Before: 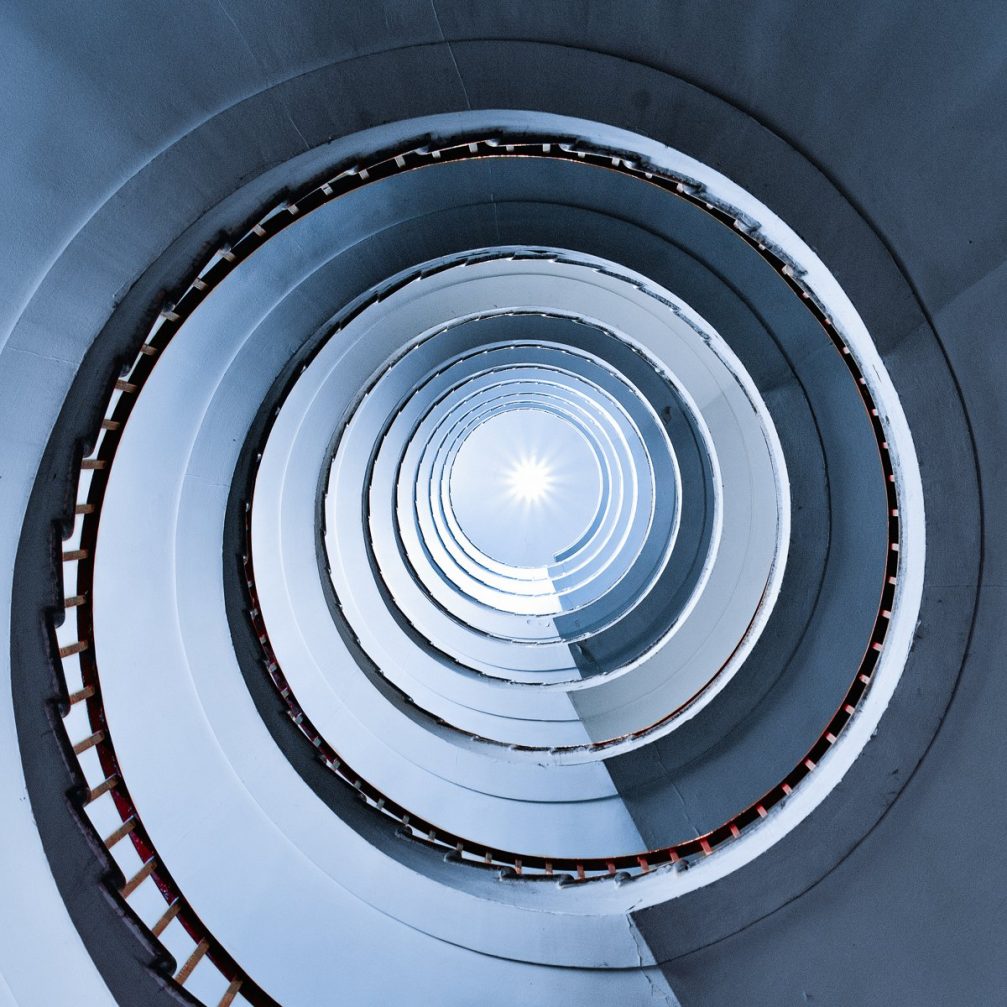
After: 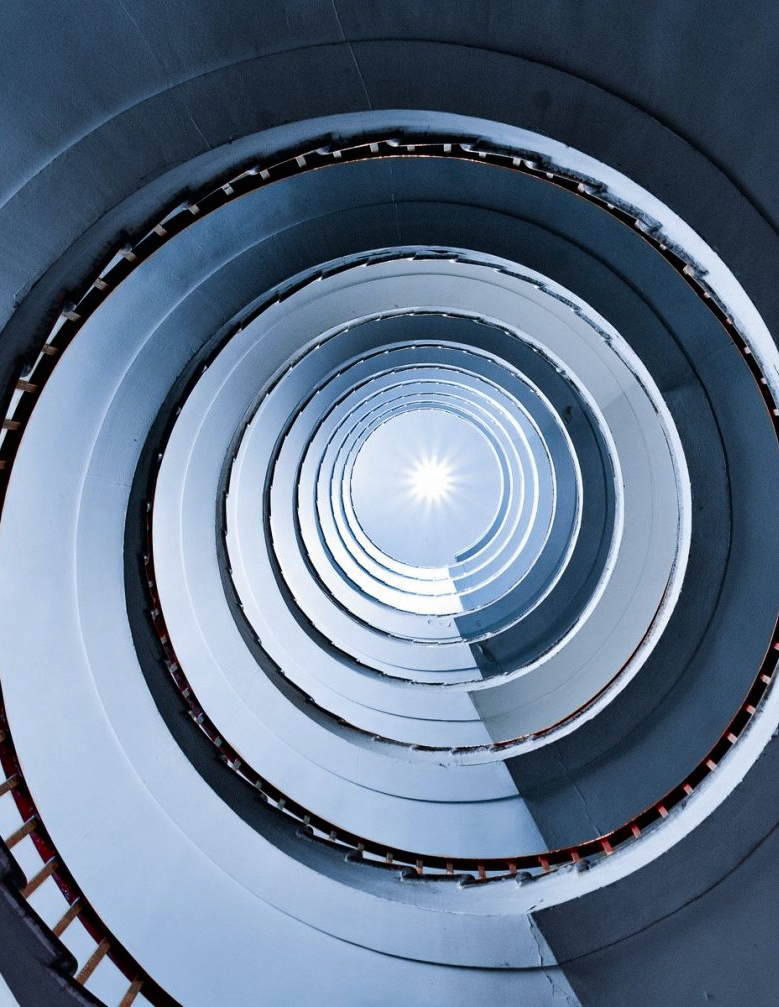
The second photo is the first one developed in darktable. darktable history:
crop: left 9.88%, right 12.664%
contrast brightness saturation: brightness -0.09
